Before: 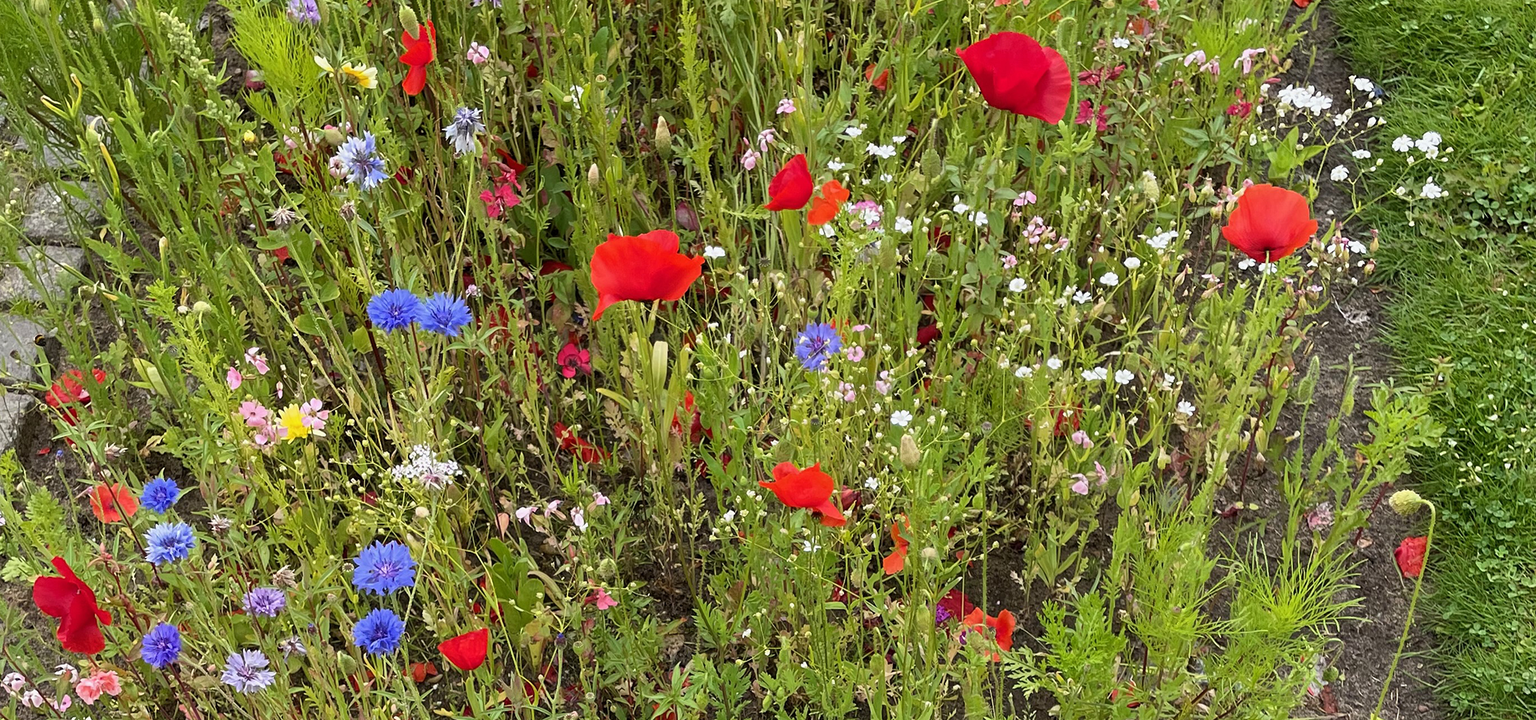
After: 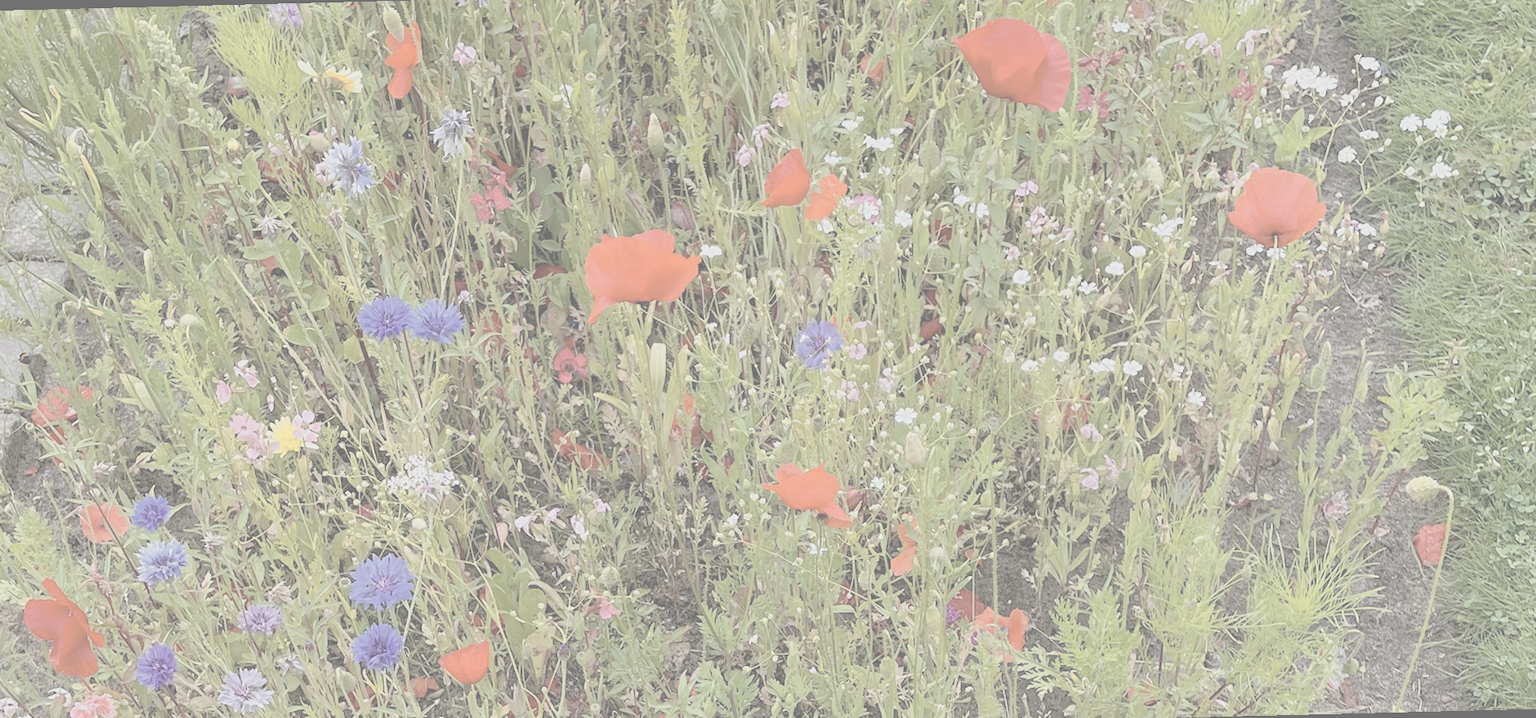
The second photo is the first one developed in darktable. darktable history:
contrast brightness saturation: contrast -0.32, brightness 0.75, saturation -0.78
color zones: curves: ch0 [(0, 0.613) (0.01, 0.613) (0.245, 0.448) (0.498, 0.529) (0.642, 0.665) (0.879, 0.777) (0.99, 0.613)]; ch1 [(0, 0) (0.143, 0) (0.286, 0) (0.429, 0) (0.571, 0) (0.714, 0) (0.857, 0)], mix -131.09%
rotate and perspective: rotation -1.42°, crop left 0.016, crop right 0.984, crop top 0.035, crop bottom 0.965
